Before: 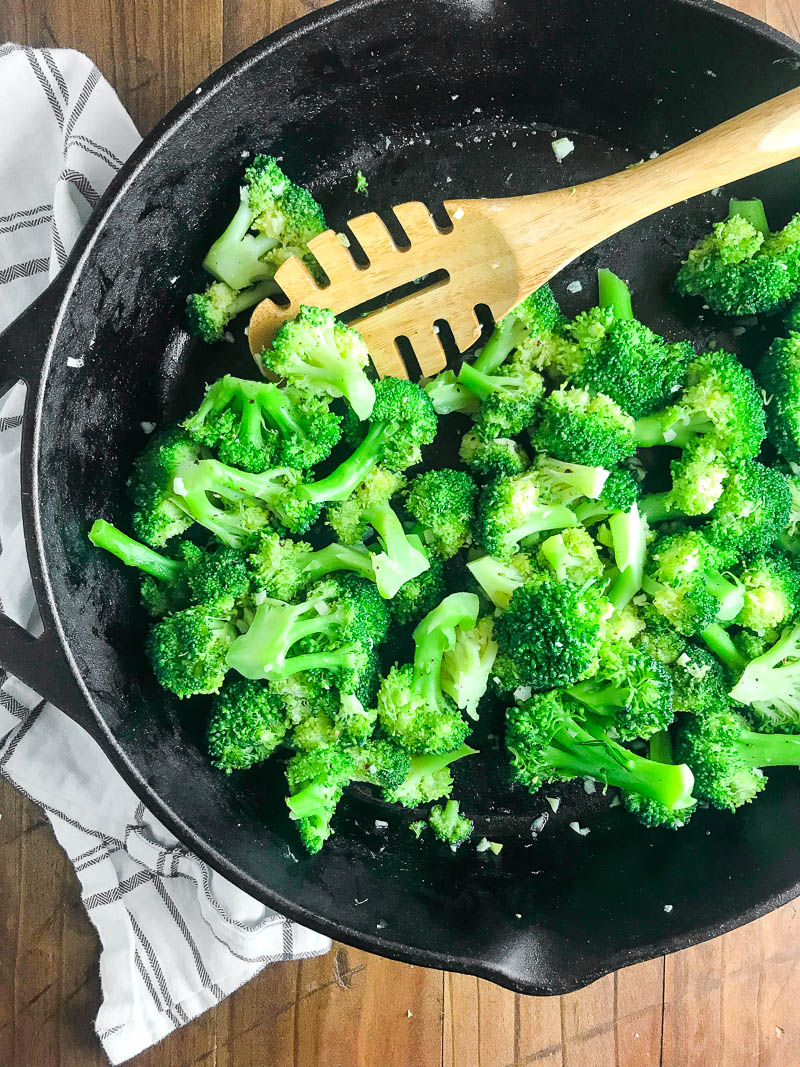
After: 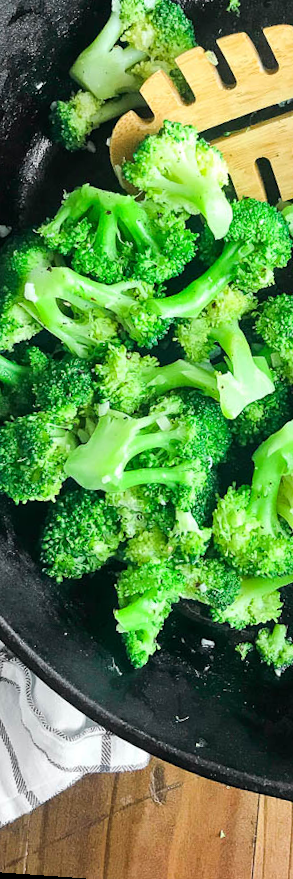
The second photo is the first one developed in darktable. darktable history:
rotate and perspective: rotation 4.1°, automatic cropping off
crop and rotate: left 21.77%, top 18.528%, right 44.676%, bottom 2.997%
